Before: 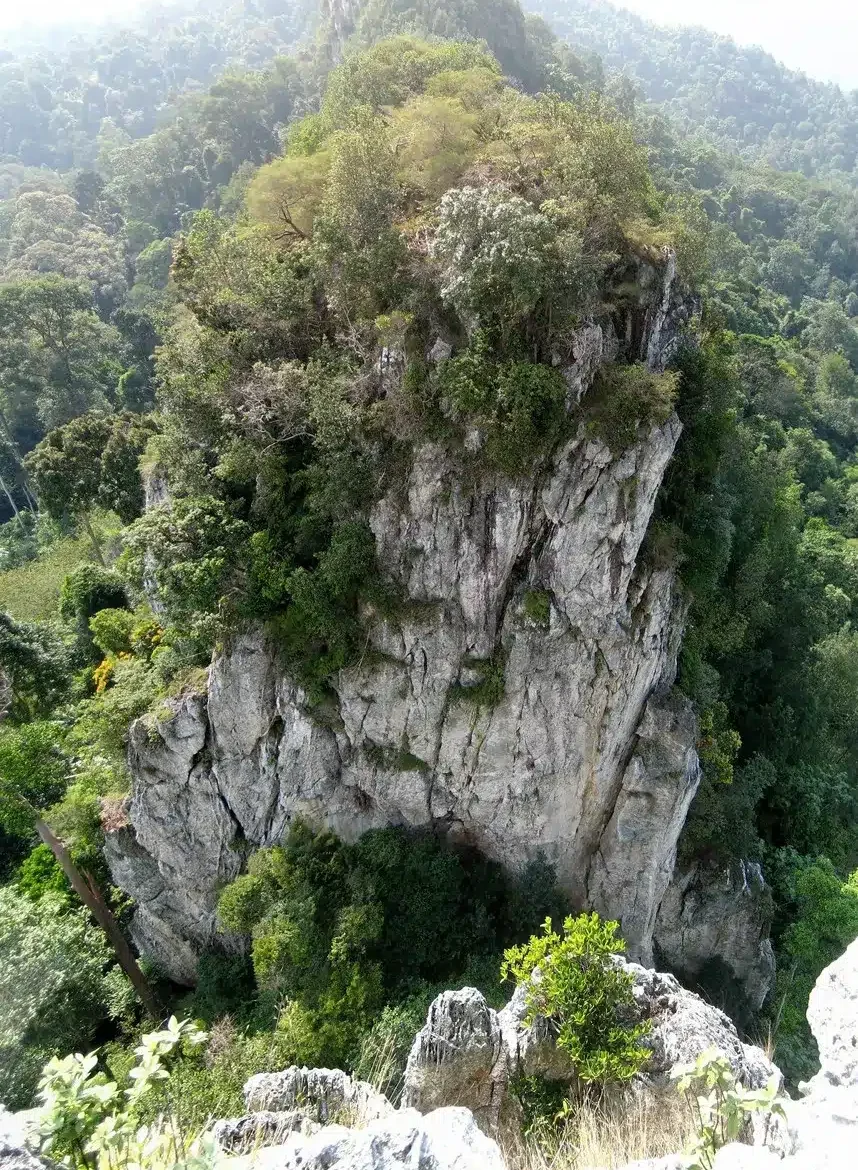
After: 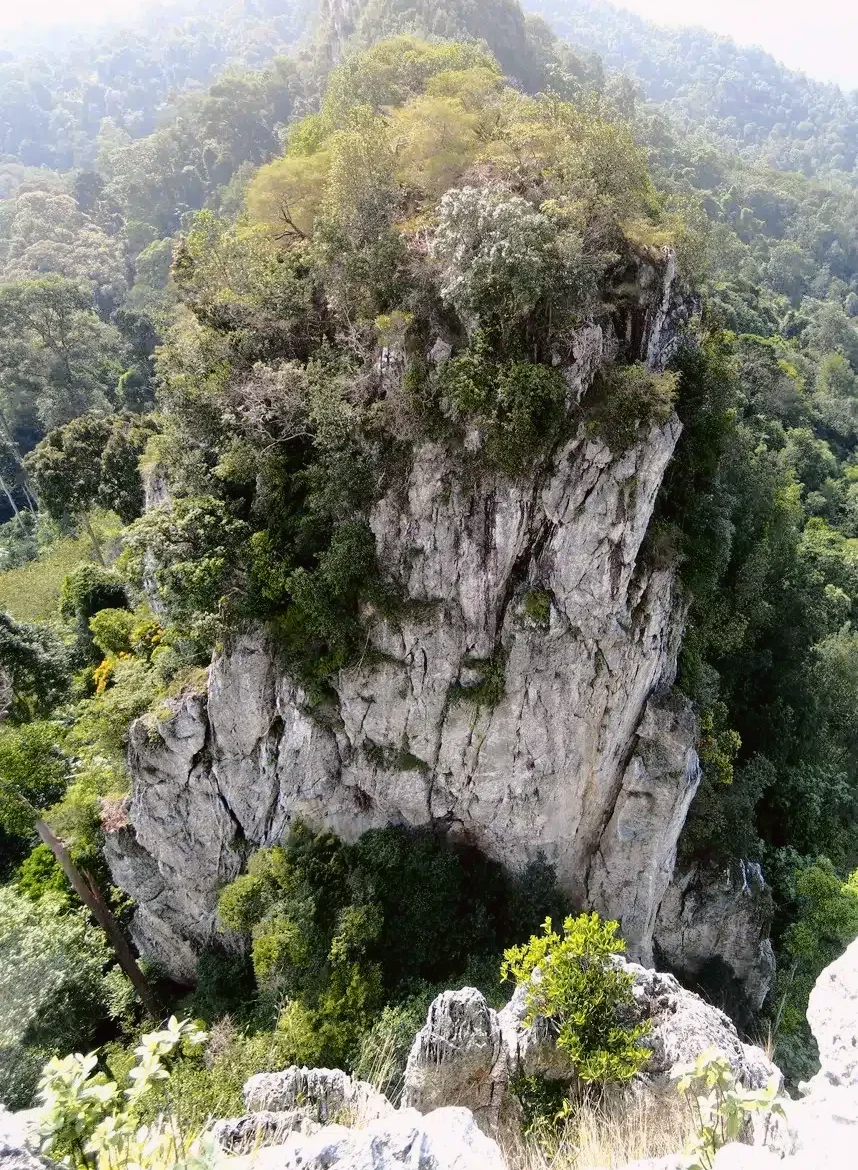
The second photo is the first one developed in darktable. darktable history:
tone curve: curves: ch0 [(0.003, 0.015) (0.104, 0.07) (0.236, 0.218) (0.401, 0.443) (0.495, 0.55) (0.65, 0.68) (0.832, 0.858) (1, 0.977)]; ch1 [(0, 0) (0.161, 0.092) (0.35, 0.33) (0.379, 0.401) (0.45, 0.466) (0.489, 0.499) (0.55, 0.56) (0.621, 0.615) (0.718, 0.734) (1, 1)]; ch2 [(0, 0) (0.369, 0.427) (0.44, 0.434) (0.502, 0.501) (0.557, 0.55) (0.586, 0.59) (1, 1)], color space Lab, independent channels, preserve colors none
